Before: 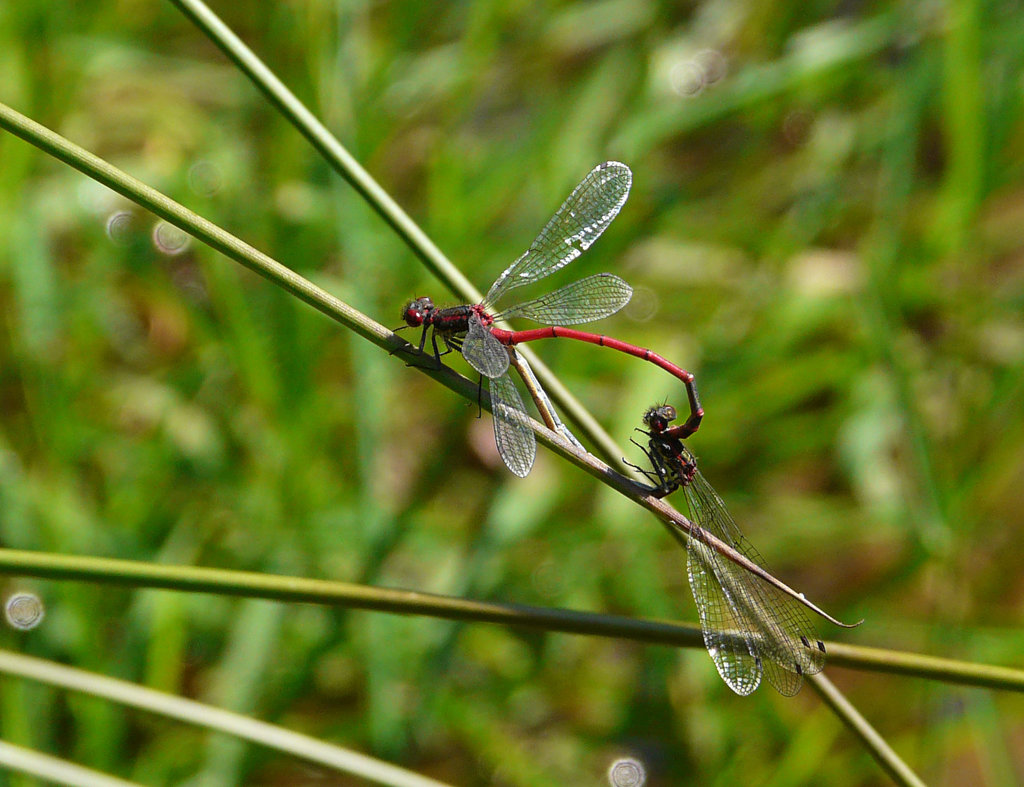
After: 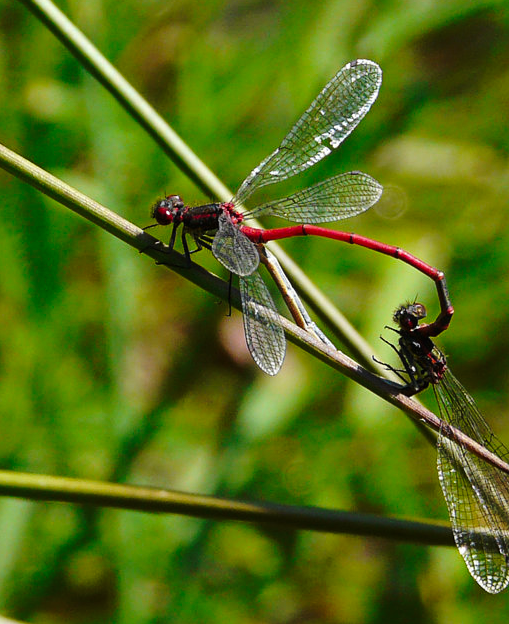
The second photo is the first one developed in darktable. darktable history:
base curve: curves: ch0 [(0, 0) (0.073, 0.04) (0.157, 0.139) (0.492, 0.492) (0.758, 0.758) (1, 1)], preserve colors none
crop and rotate: angle 0.018°, left 24.433%, top 13.037%, right 25.827%, bottom 7.578%
